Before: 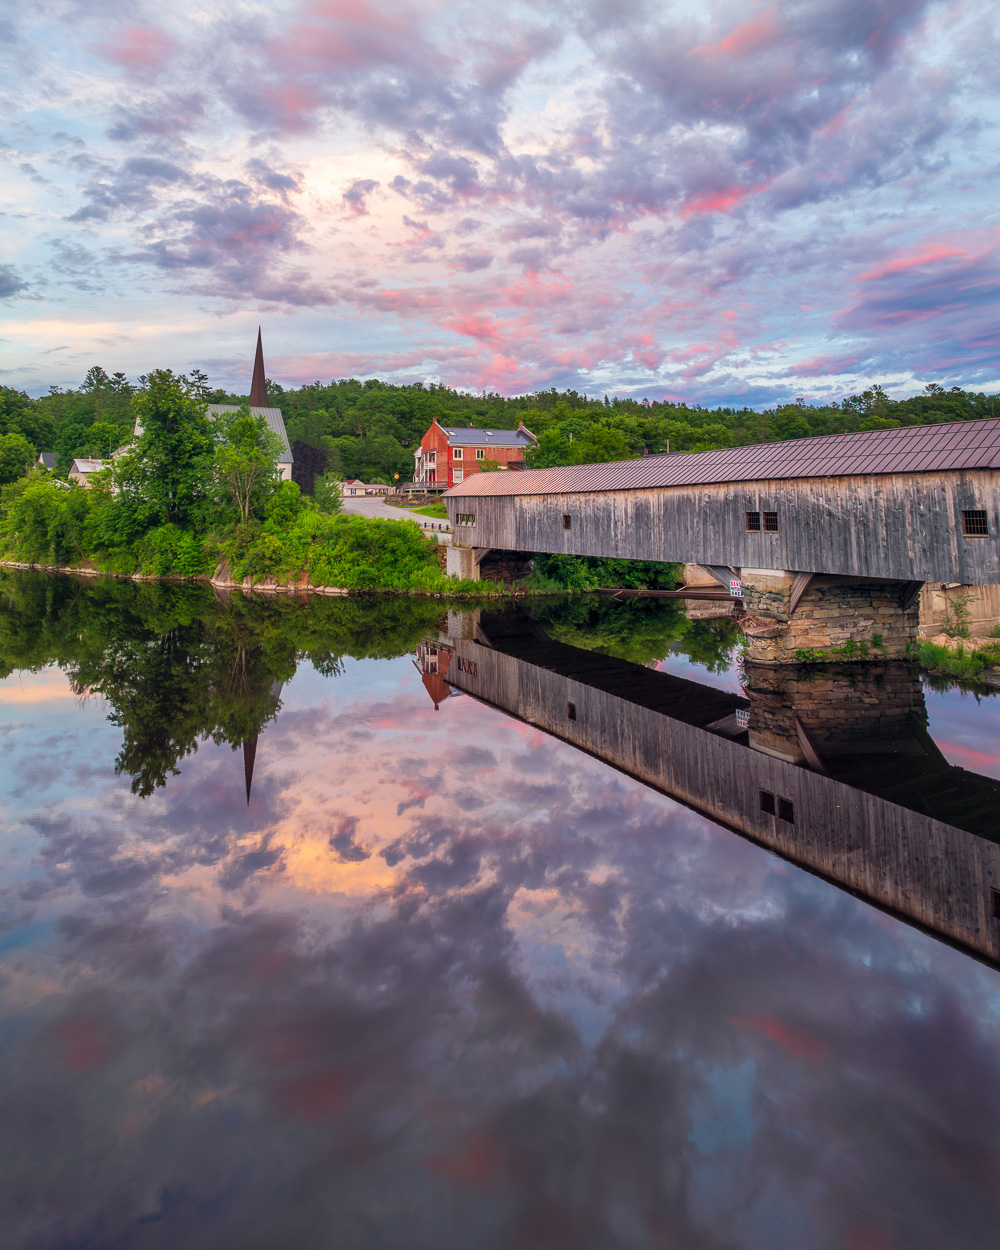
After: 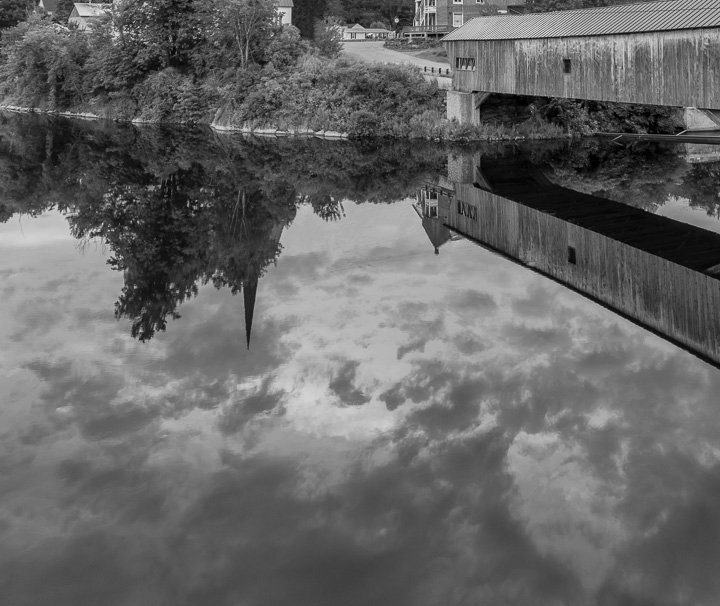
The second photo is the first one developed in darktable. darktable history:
crop: top 36.498%, right 27.964%, bottom 14.995%
monochrome: on, module defaults
